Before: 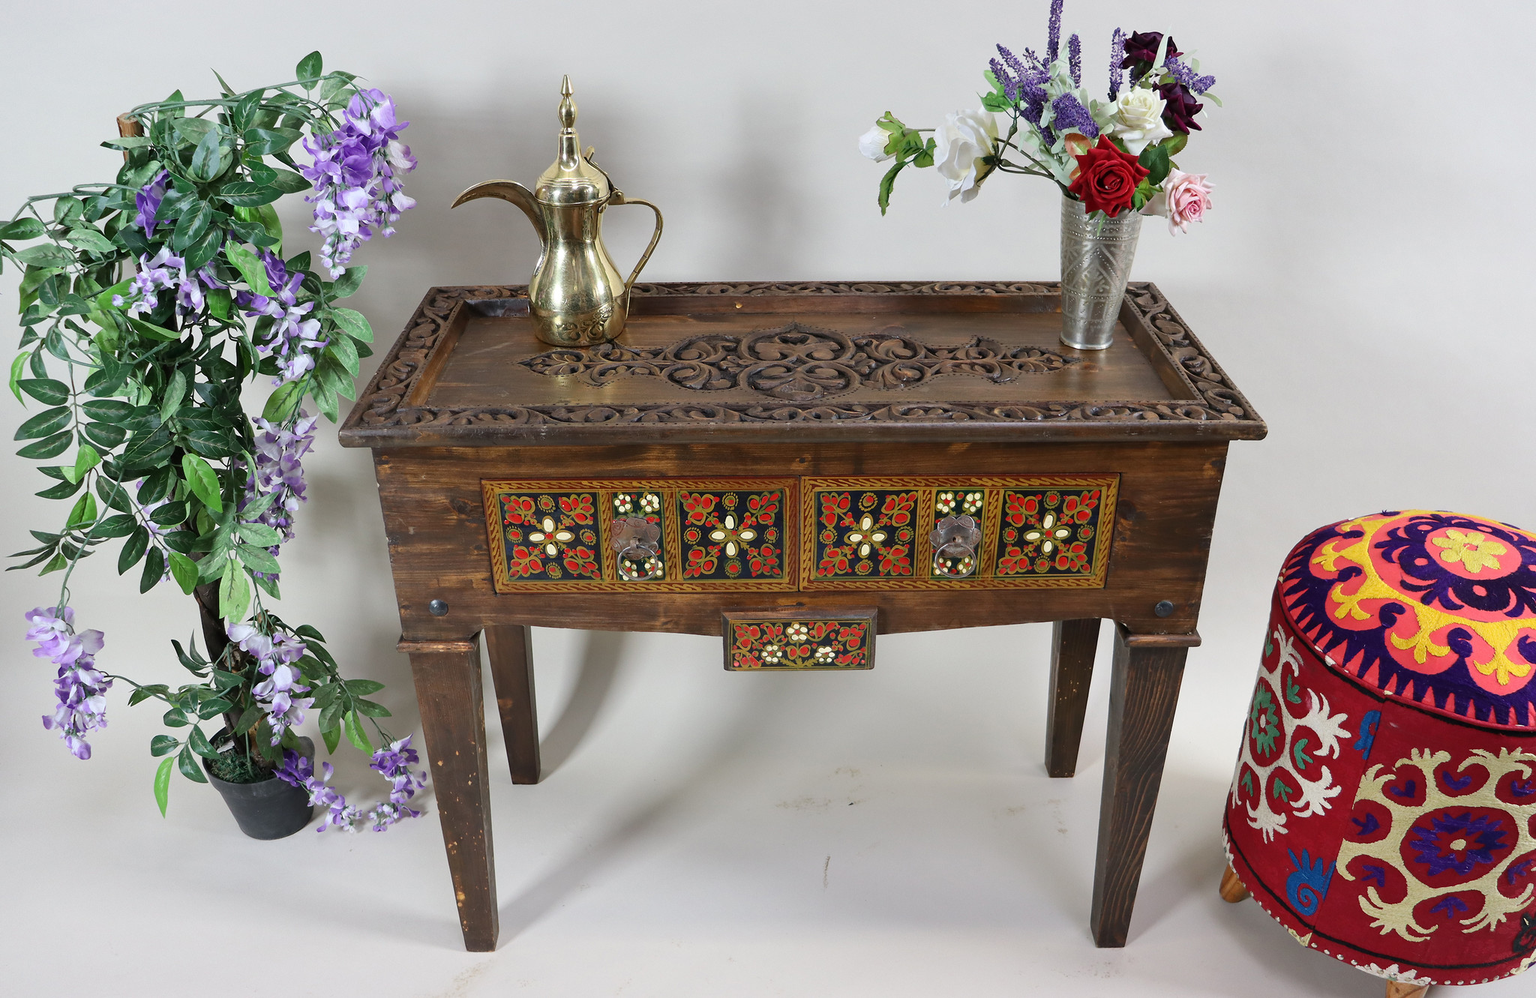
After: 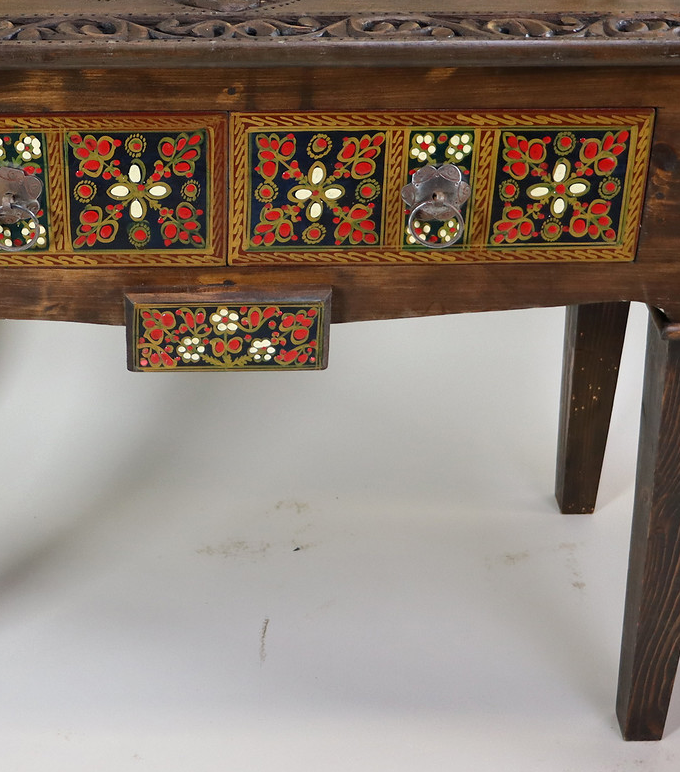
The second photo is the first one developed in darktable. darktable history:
crop: left 40.935%, top 39.321%, right 25.831%, bottom 2.667%
contrast equalizer: octaves 7, y [[0.6 ×6], [0.55 ×6], [0 ×6], [0 ×6], [0 ×6]], mix 0.162
